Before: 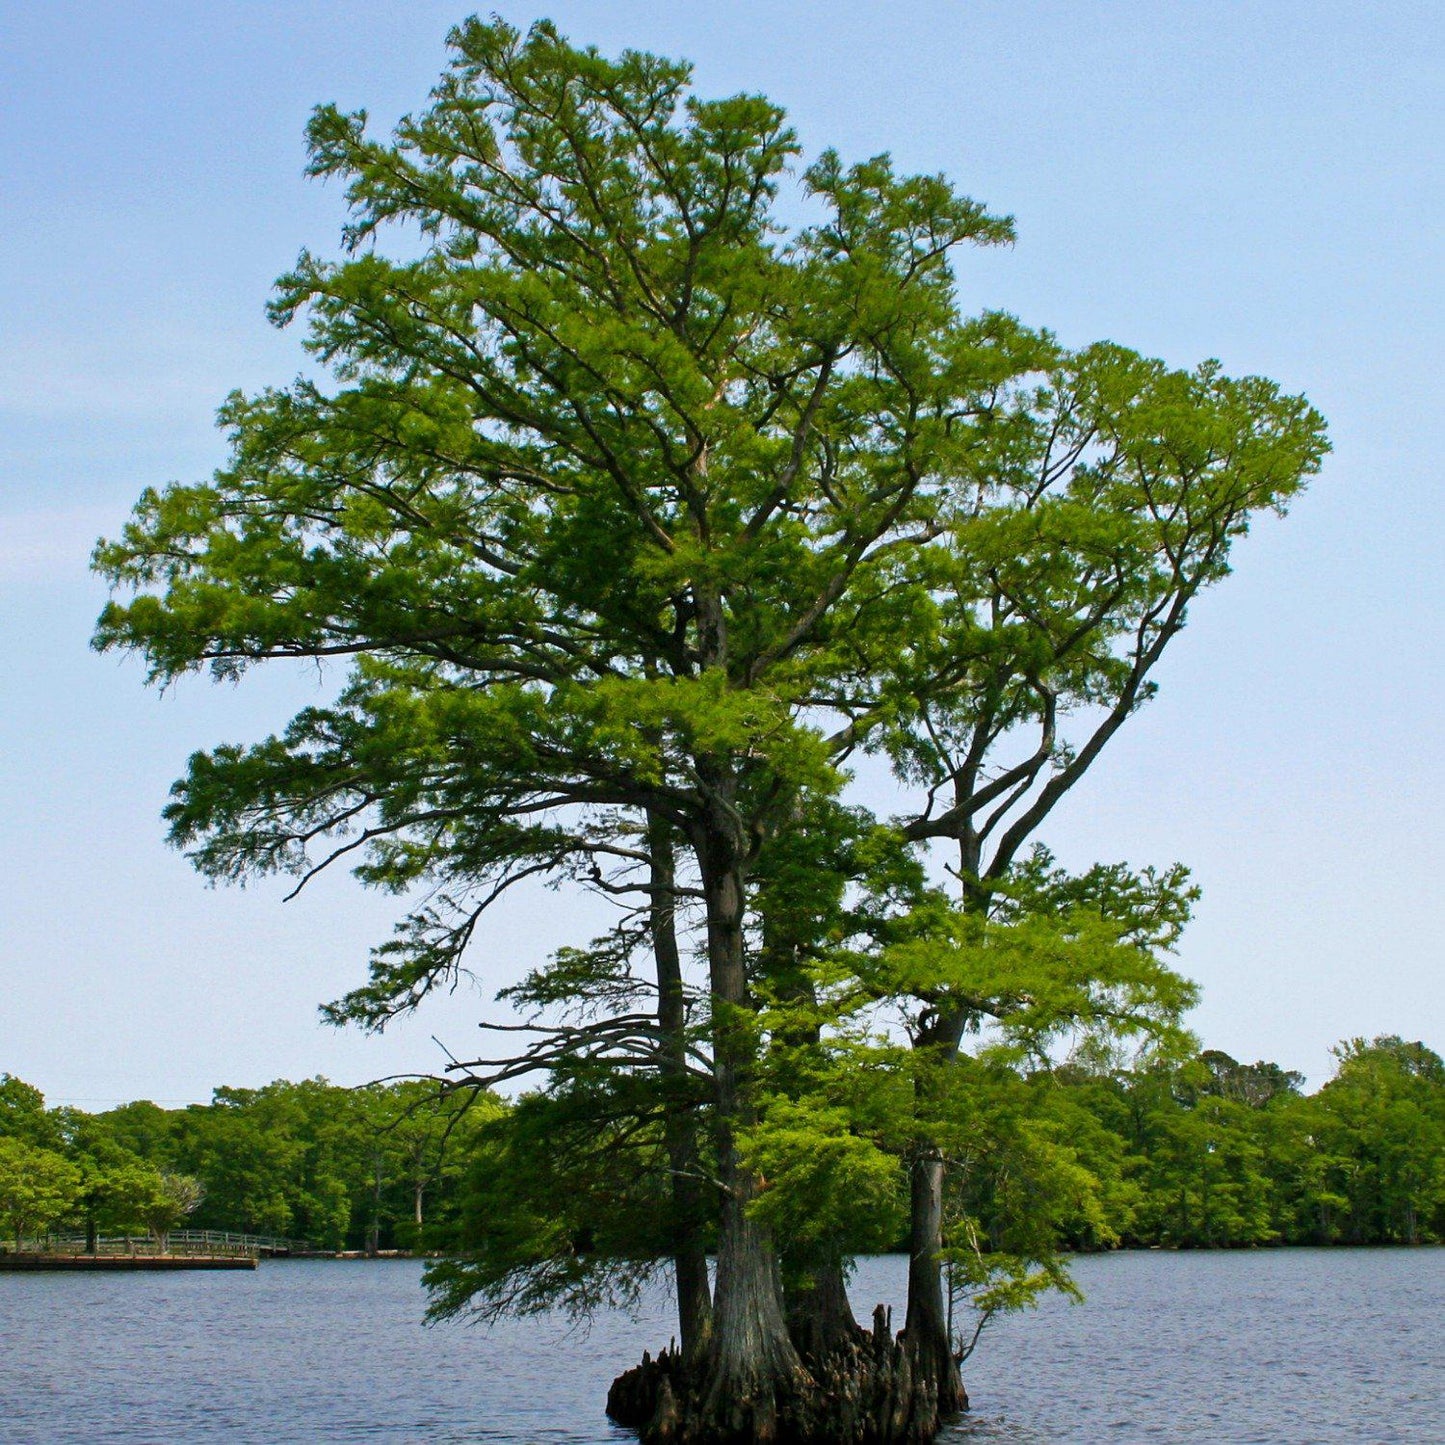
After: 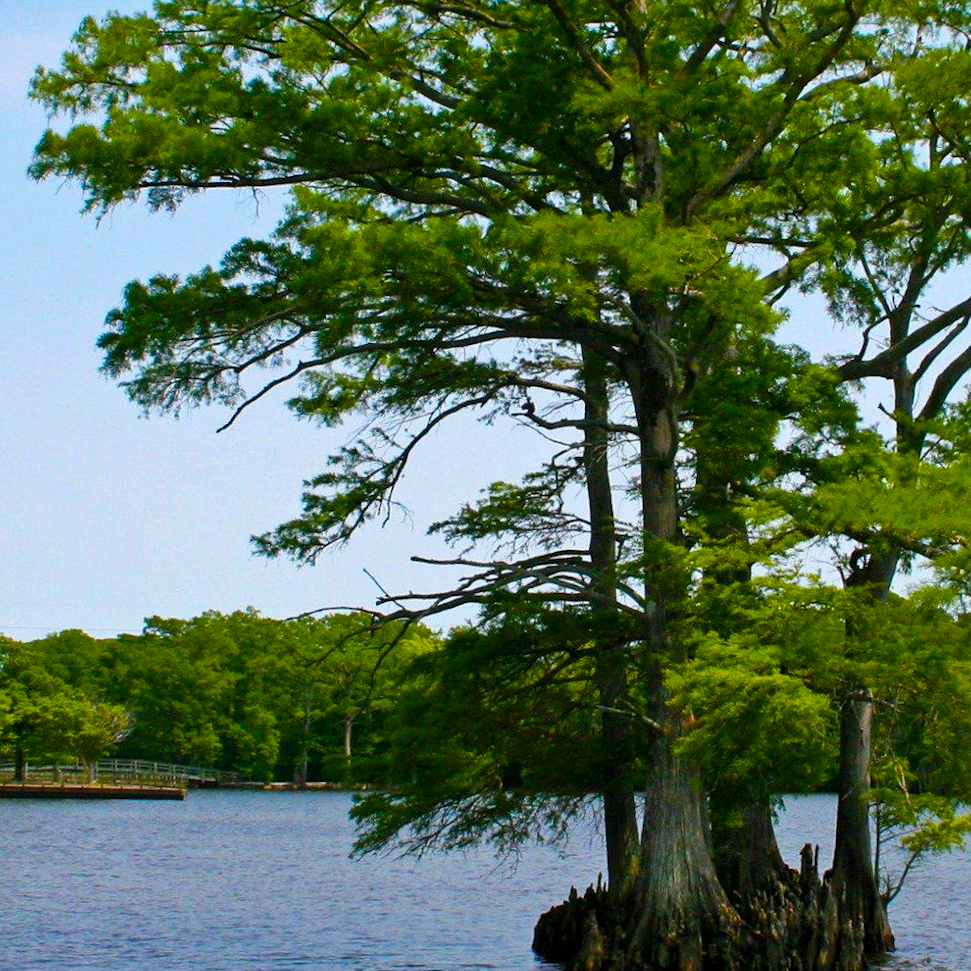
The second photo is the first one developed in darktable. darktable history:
crop and rotate: angle -0.82°, left 3.85%, top 31.828%, right 27.992%
rotate and perspective: automatic cropping off
color balance rgb: perceptual saturation grading › global saturation 40%, global vibrance 15%
